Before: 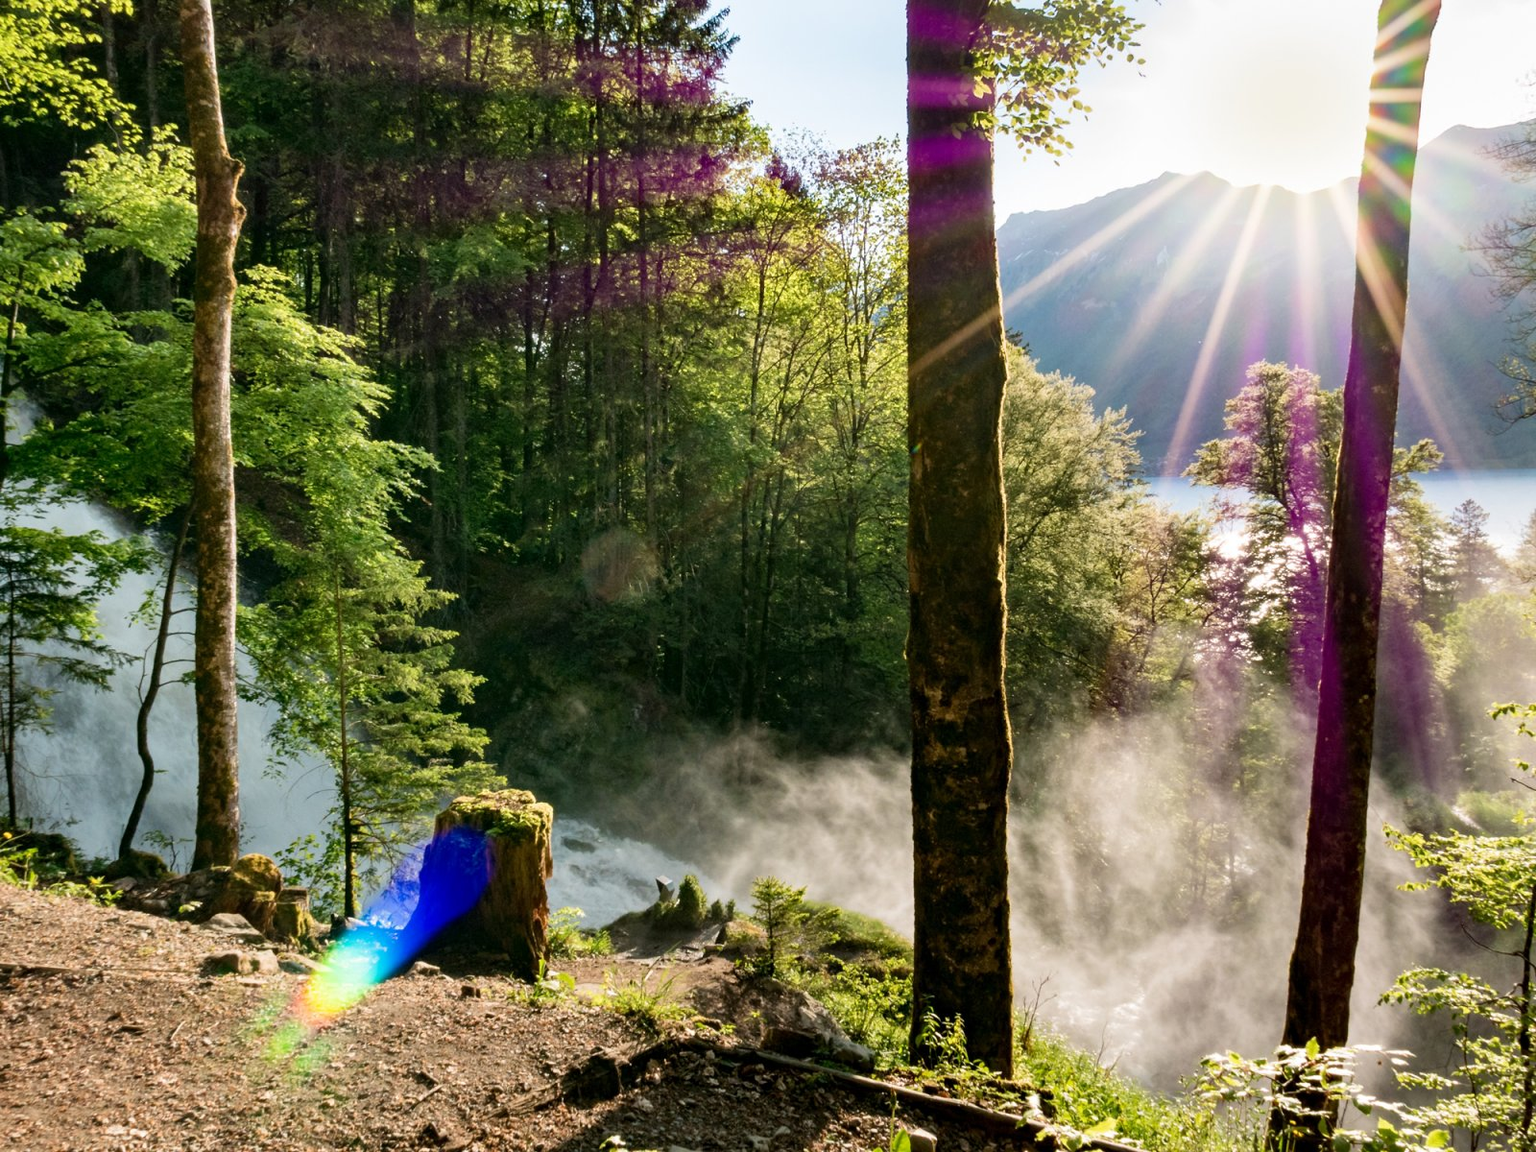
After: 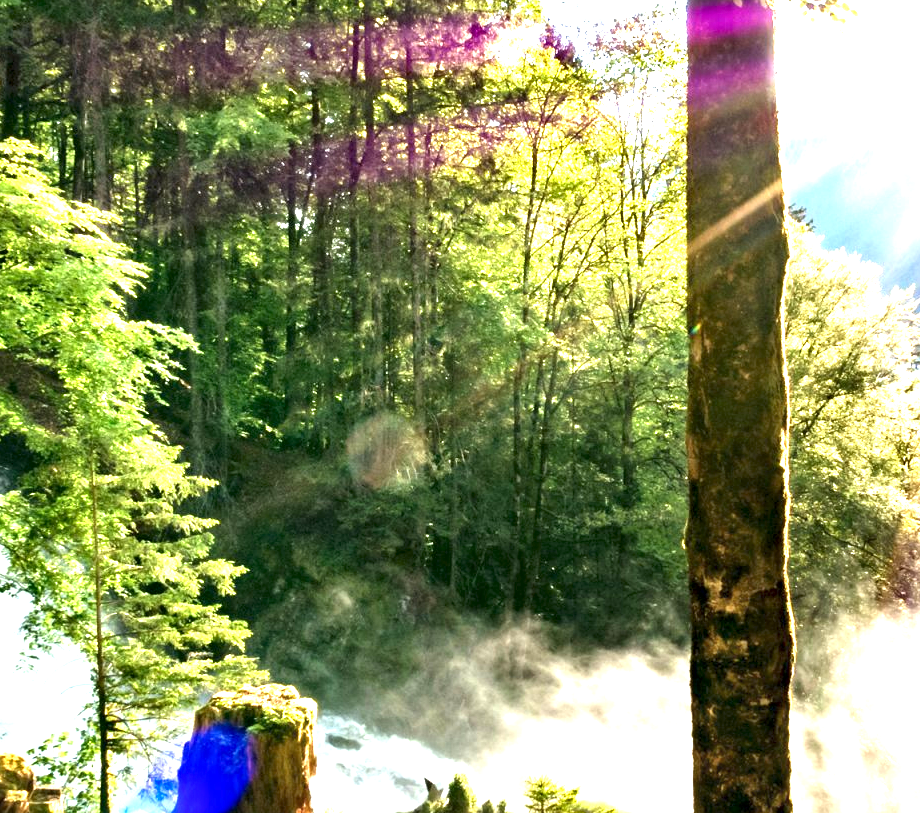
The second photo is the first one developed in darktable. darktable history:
exposure: black level correction 0, exposure 1.966 EV, compensate highlight preservation false
contrast equalizer: y [[0.514, 0.573, 0.581, 0.508, 0.5, 0.5], [0.5 ×6], [0.5 ×6], [0 ×6], [0 ×6]]
crop: left 16.238%, top 11.518%, right 26.244%, bottom 20.701%
